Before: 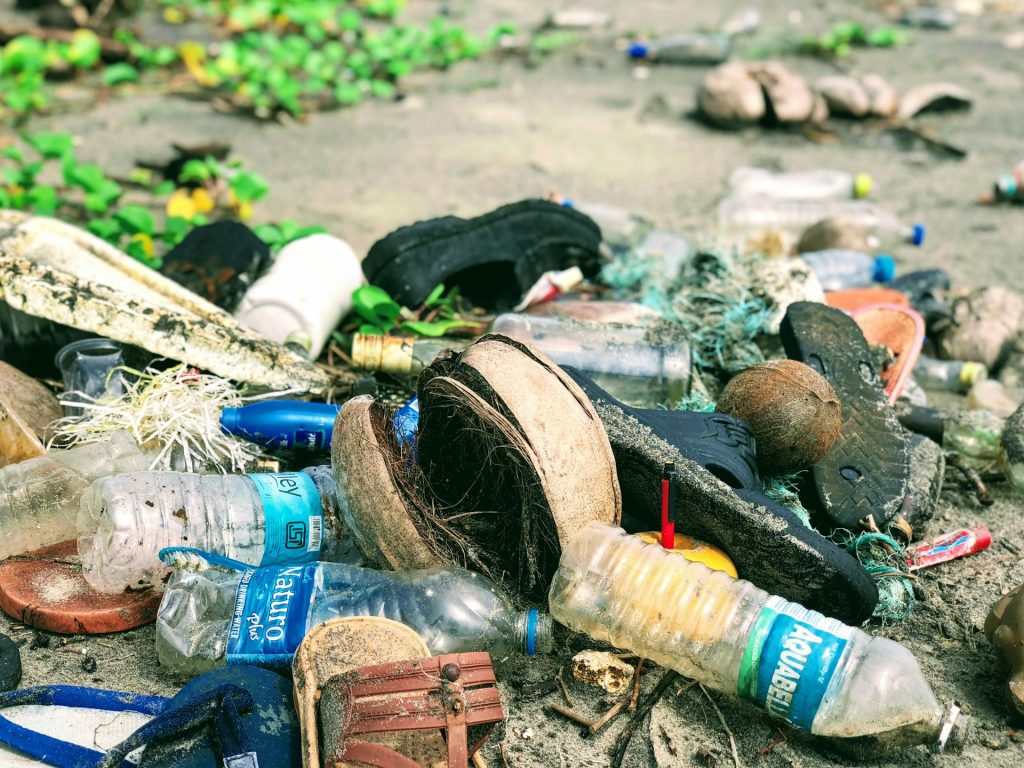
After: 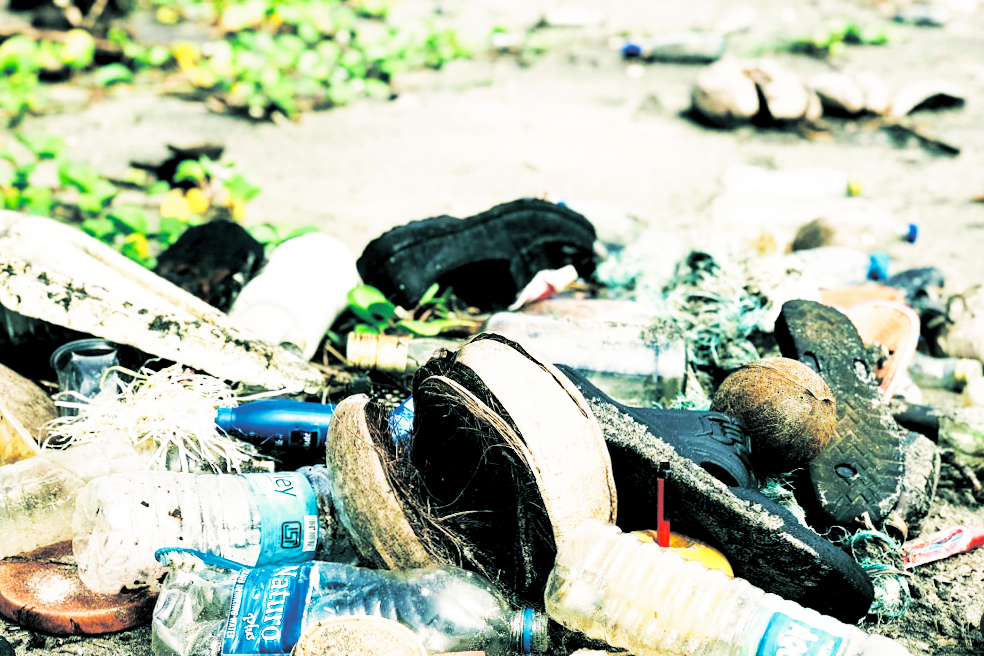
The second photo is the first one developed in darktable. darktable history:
crop and rotate: angle 0.2°, left 0.275%, right 3.127%, bottom 14.18%
split-toning: shadows › hue 205.2°, shadows › saturation 0.29, highlights › hue 50.4°, highlights › saturation 0.38, balance -49.9
levels: levels [0.116, 0.574, 1]
velvia: on, module defaults
tone equalizer: on, module defaults
base curve: curves: ch0 [(0, 0) (0.007, 0.004) (0.027, 0.03) (0.046, 0.07) (0.207, 0.54) (0.442, 0.872) (0.673, 0.972) (1, 1)], preserve colors none
